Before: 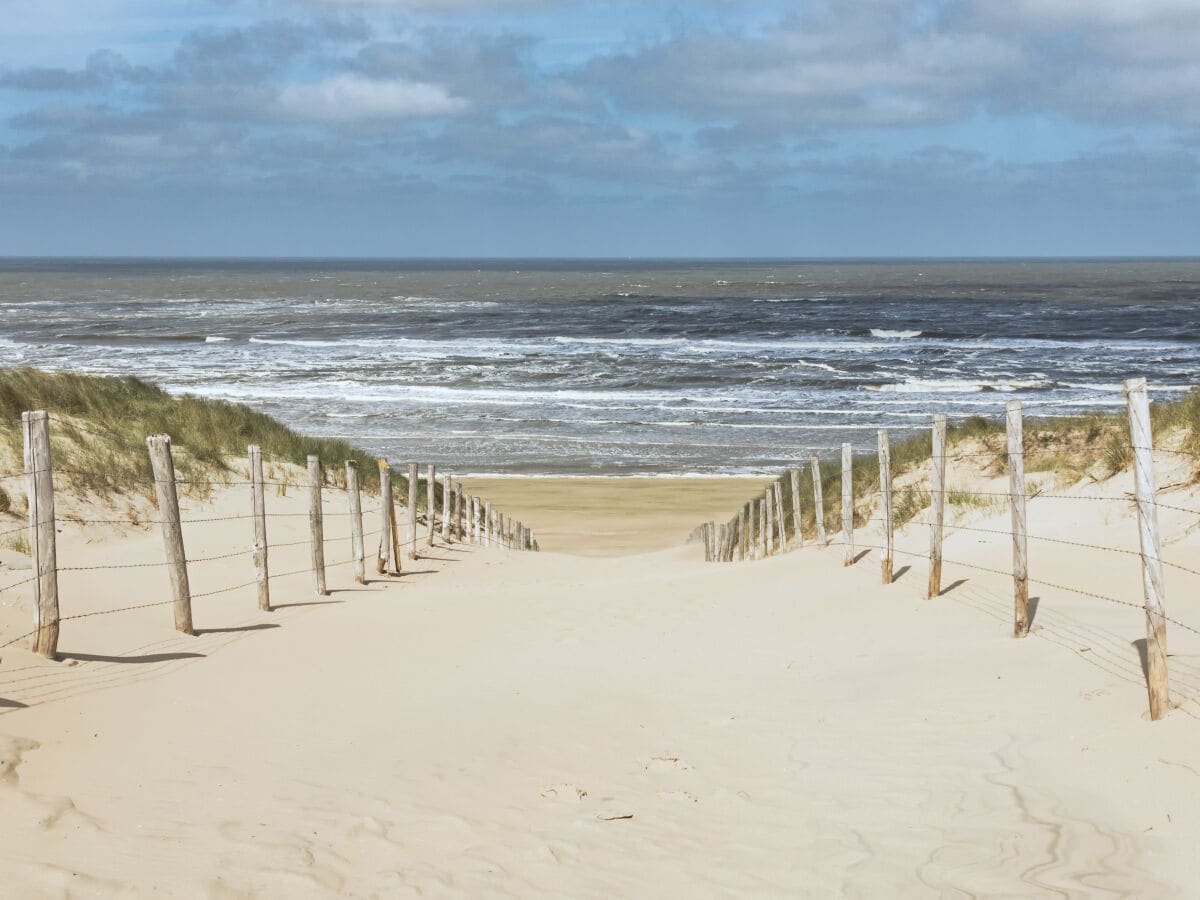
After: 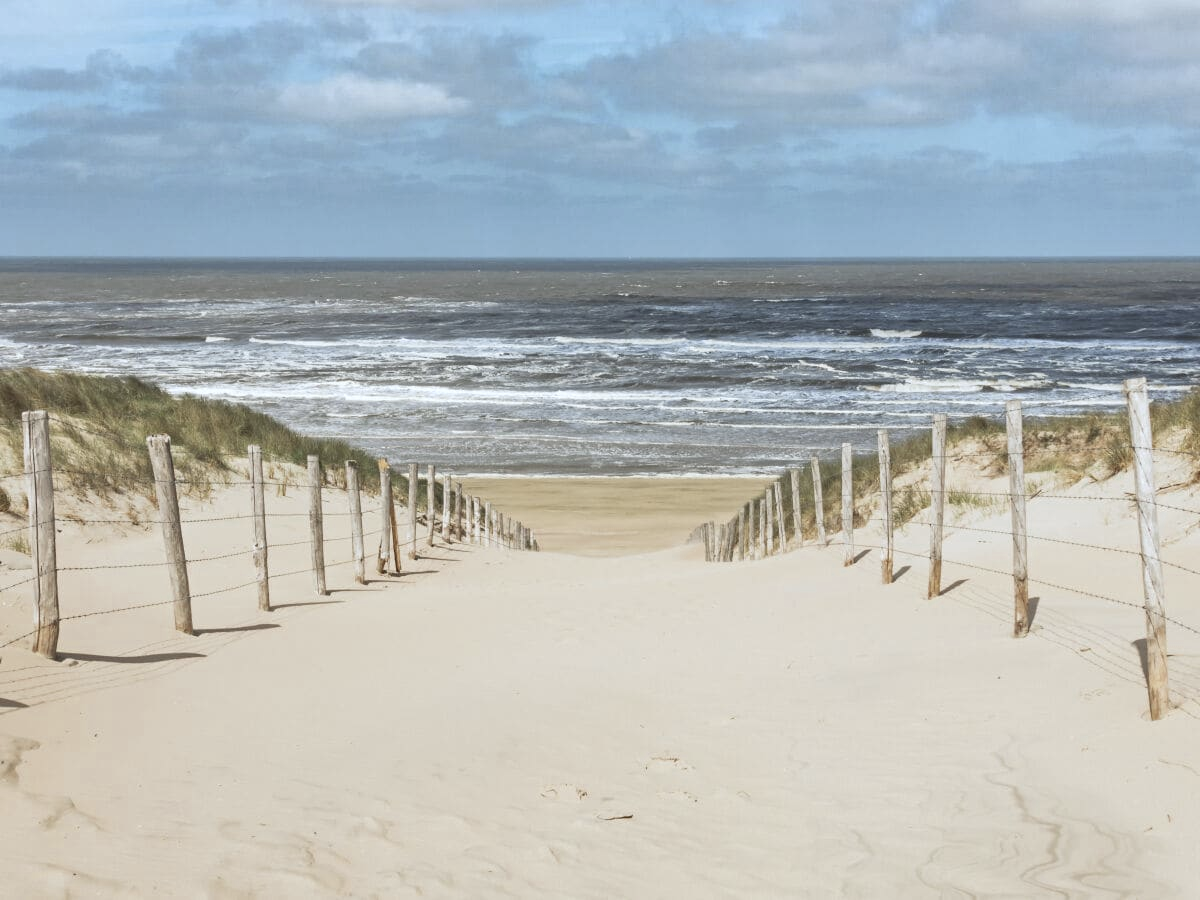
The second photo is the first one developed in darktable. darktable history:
color zones: curves: ch0 [(0, 0.5) (0.125, 0.4) (0.25, 0.5) (0.375, 0.4) (0.5, 0.4) (0.625, 0.6) (0.75, 0.6) (0.875, 0.5)]; ch1 [(0, 0.4) (0.125, 0.5) (0.25, 0.4) (0.375, 0.4) (0.5, 0.4) (0.625, 0.4) (0.75, 0.5) (0.875, 0.4)]; ch2 [(0, 0.6) (0.125, 0.5) (0.25, 0.5) (0.375, 0.6) (0.5, 0.6) (0.625, 0.5) (0.75, 0.5) (0.875, 0.5)]
